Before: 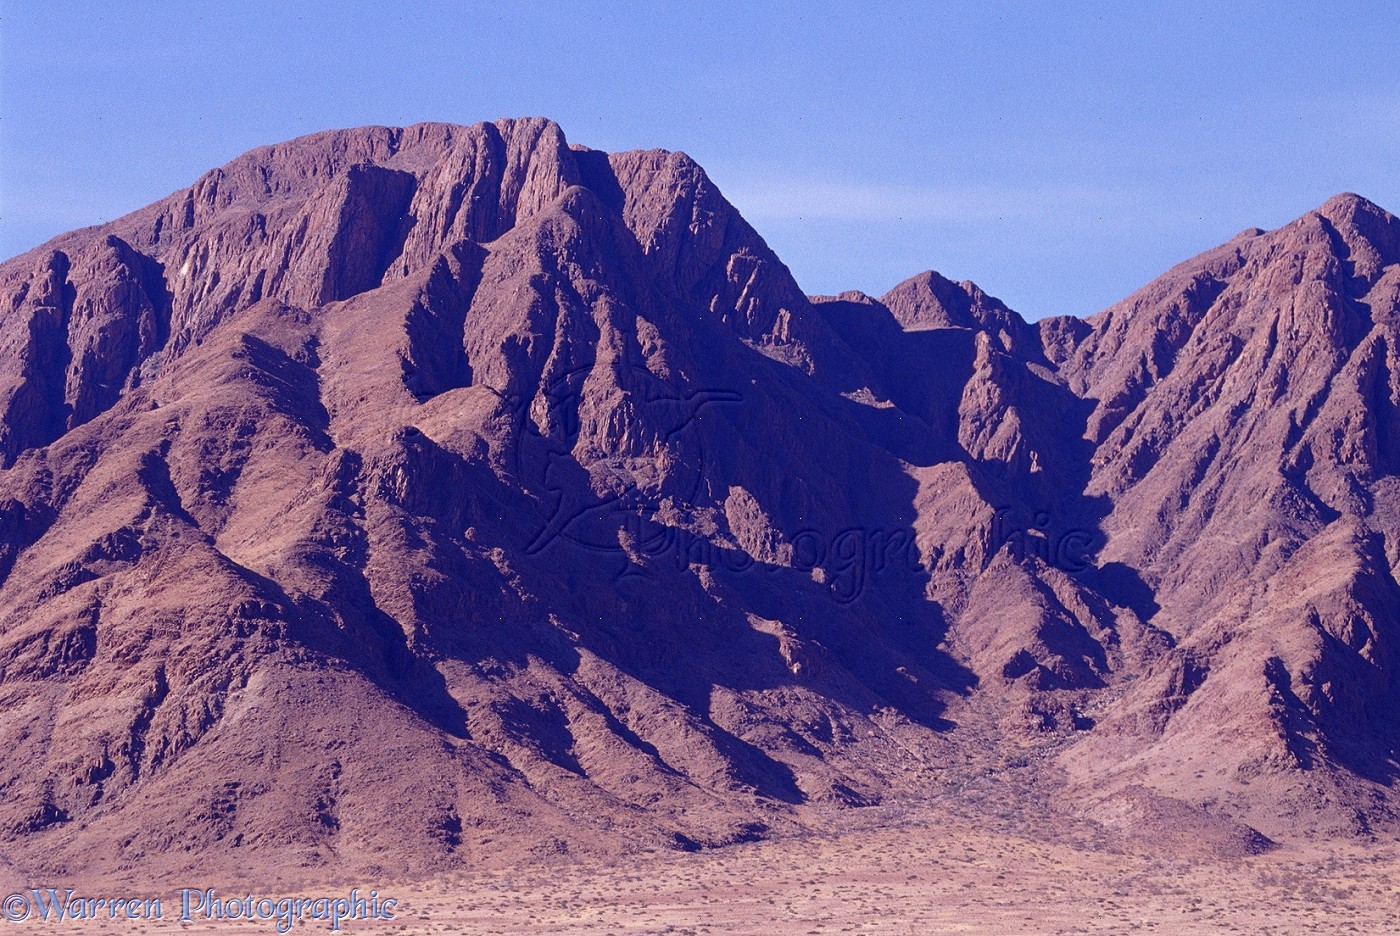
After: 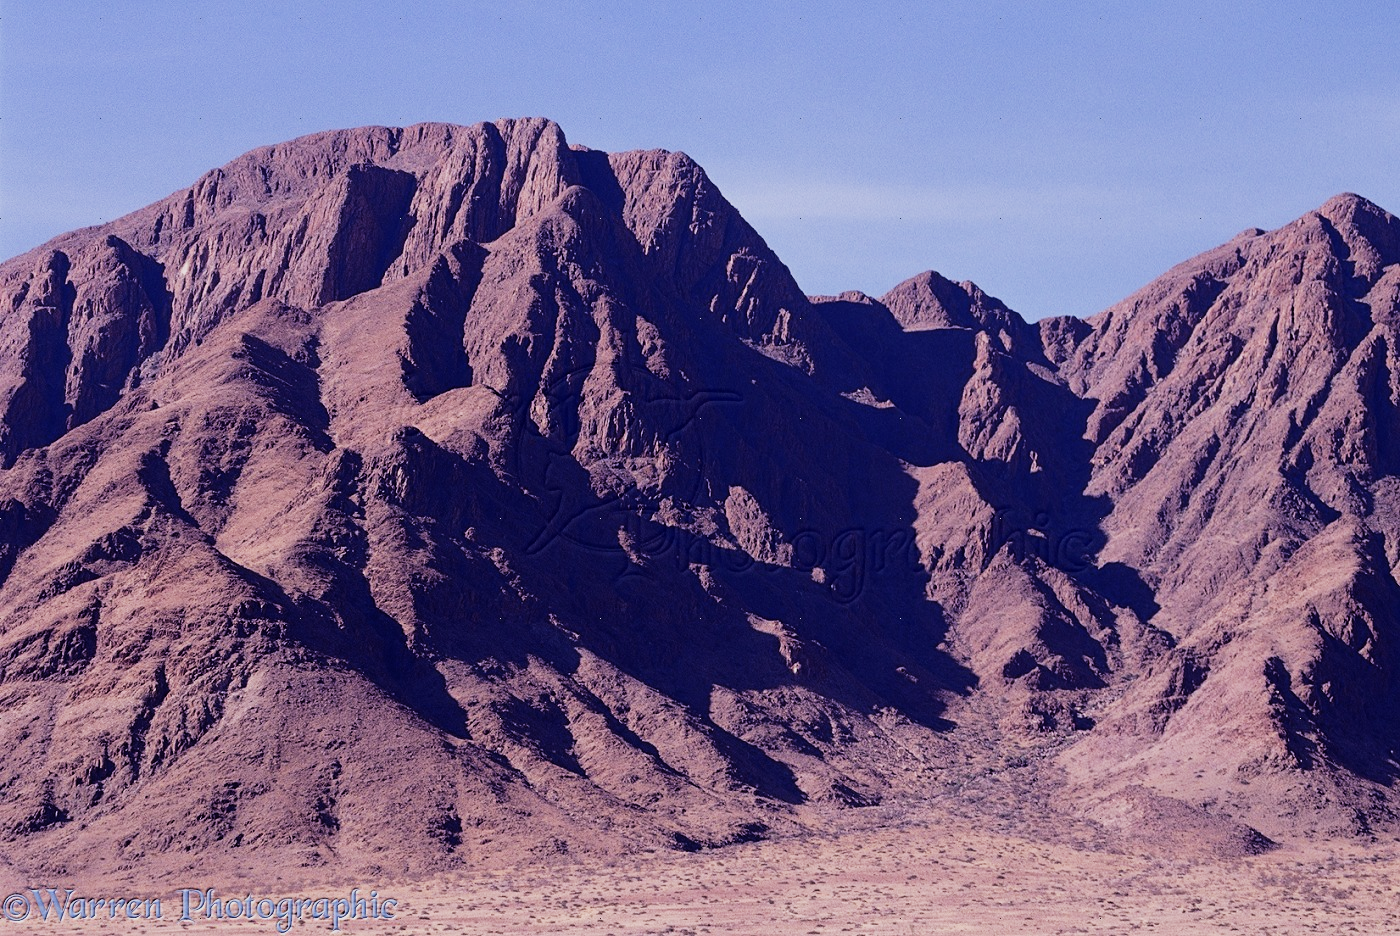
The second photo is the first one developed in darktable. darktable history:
white balance: emerald 1
filmic rgb: black relative exposure -5 EV, hardness 2.88, contrast 1.3, highlights saturation mix -30%
